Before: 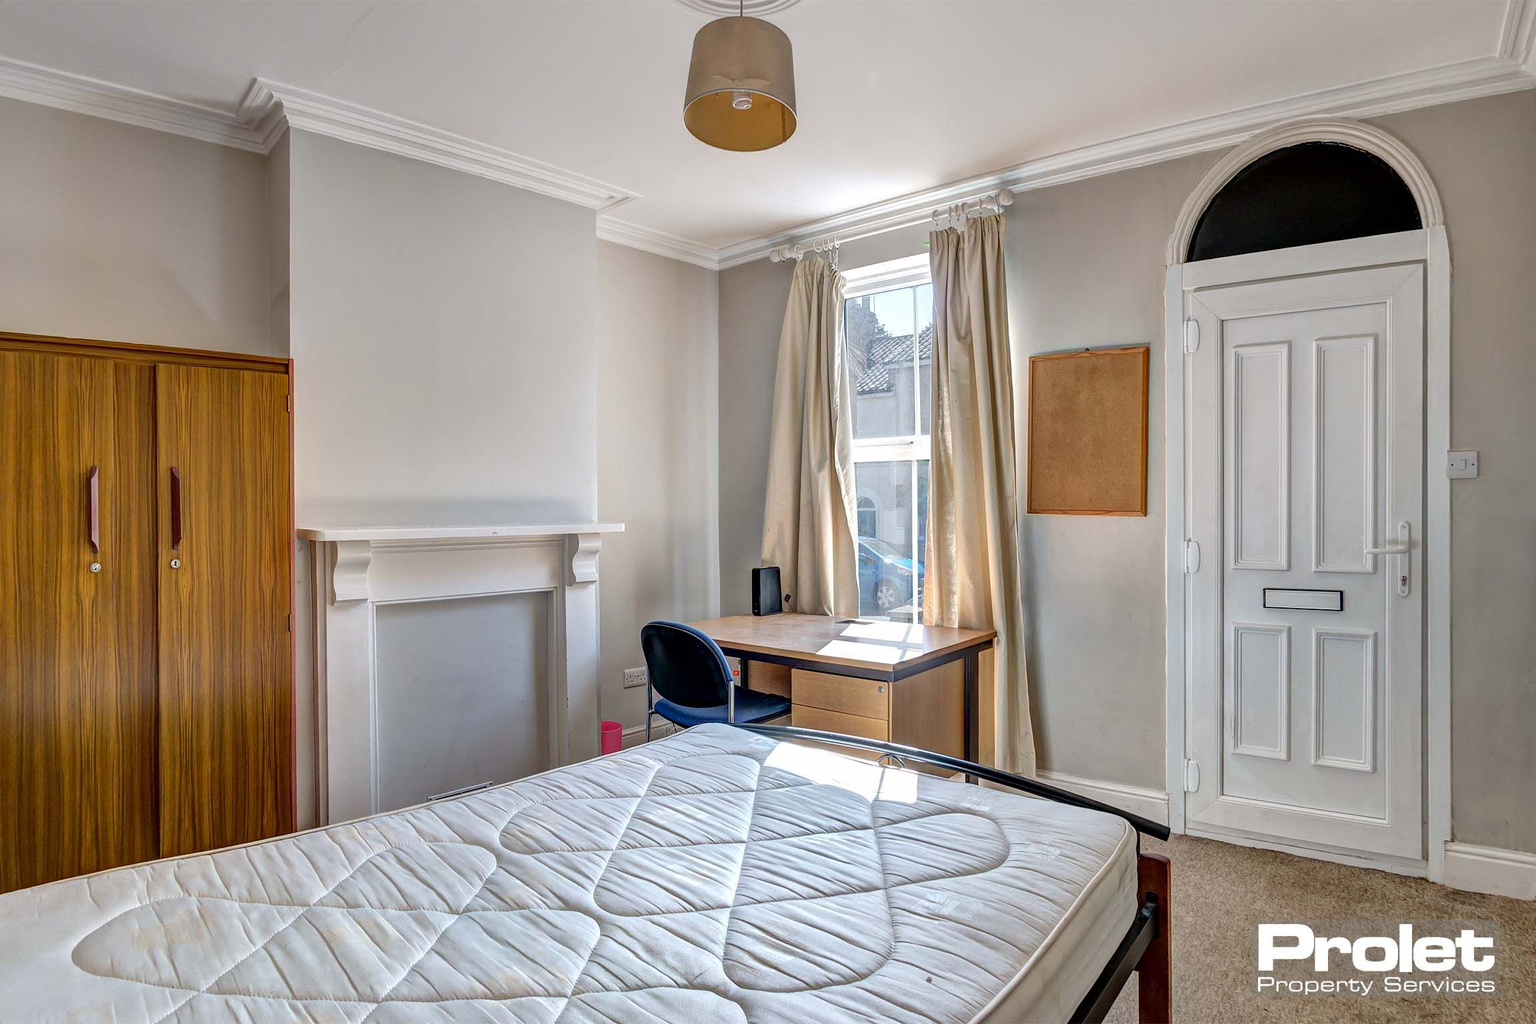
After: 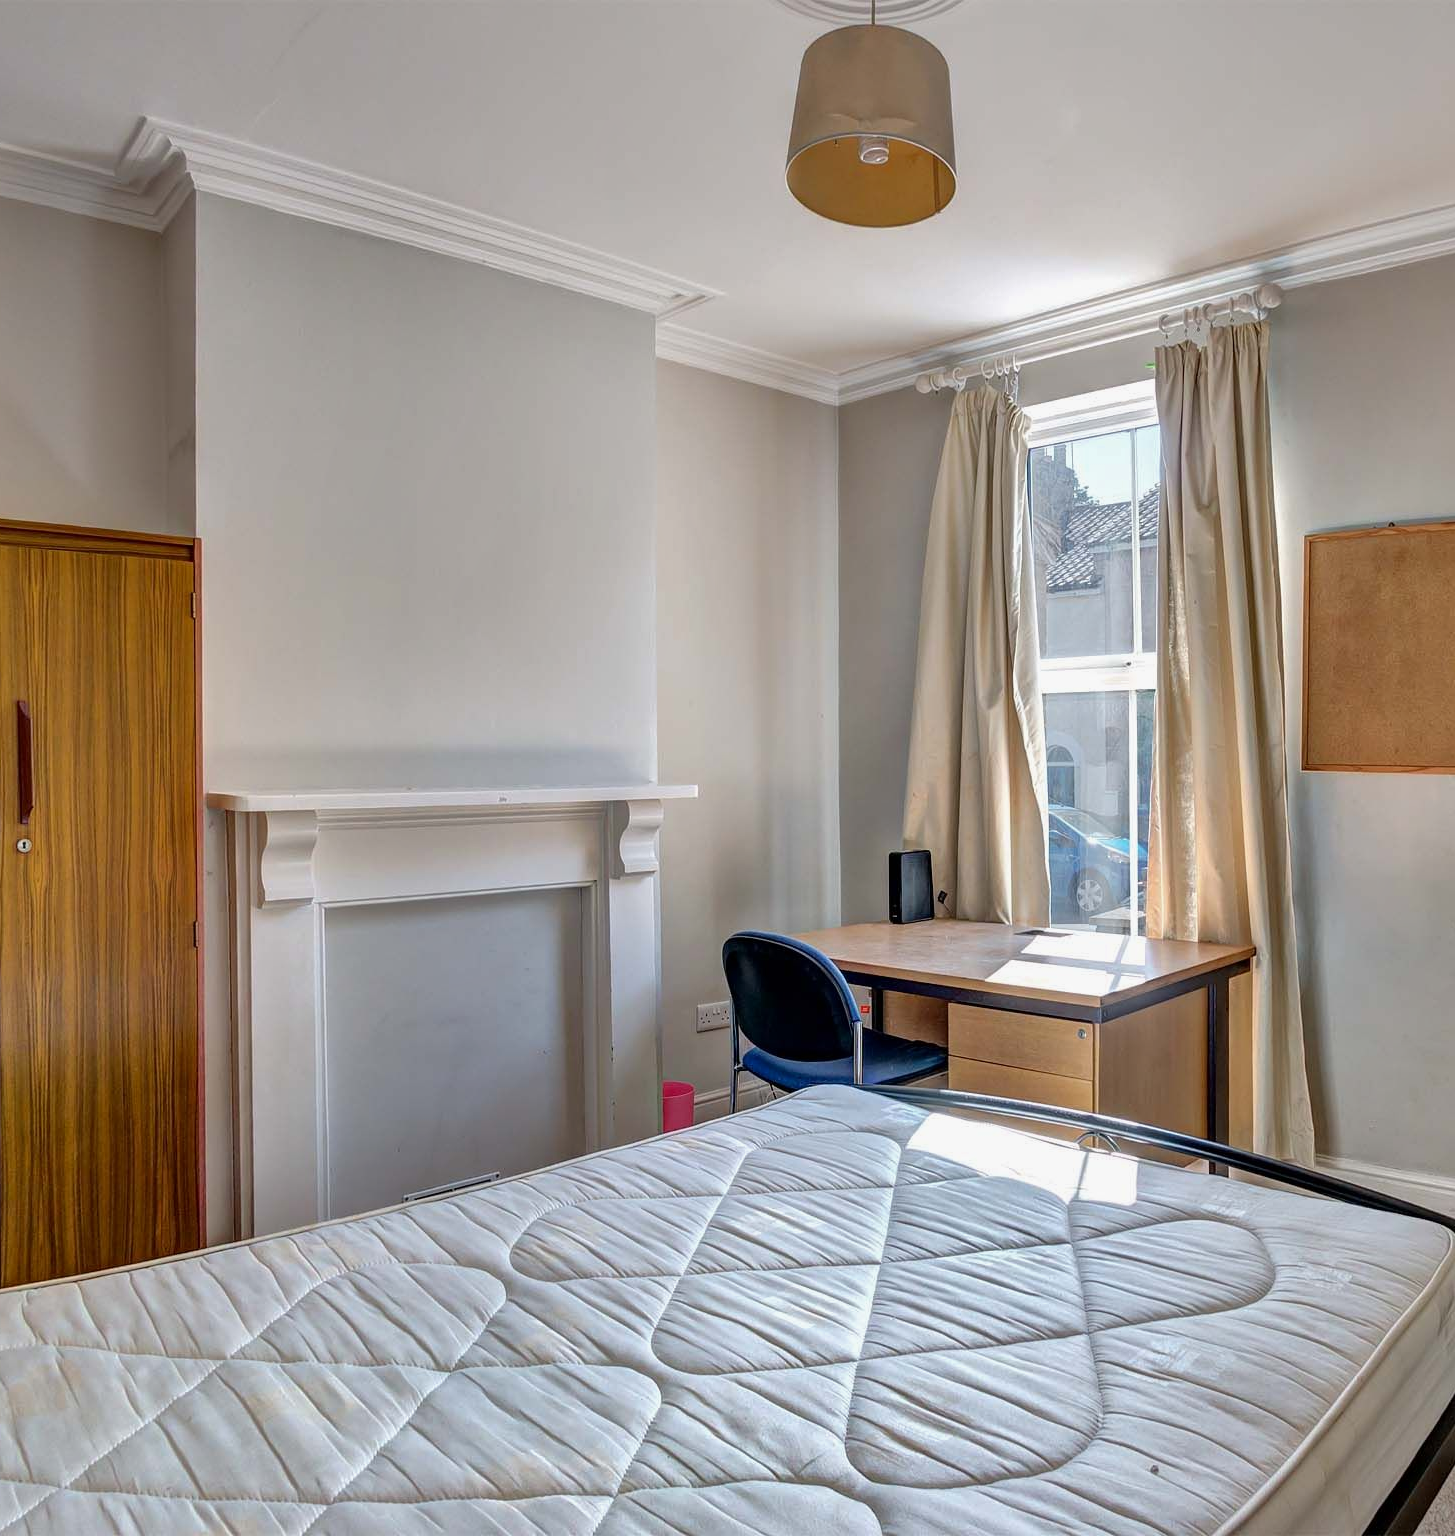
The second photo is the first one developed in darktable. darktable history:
shadows and highlights: shadows -20.09, white point adjustment -1.96, highlights -34.8
crop: left 10.388%, right 26.438%
